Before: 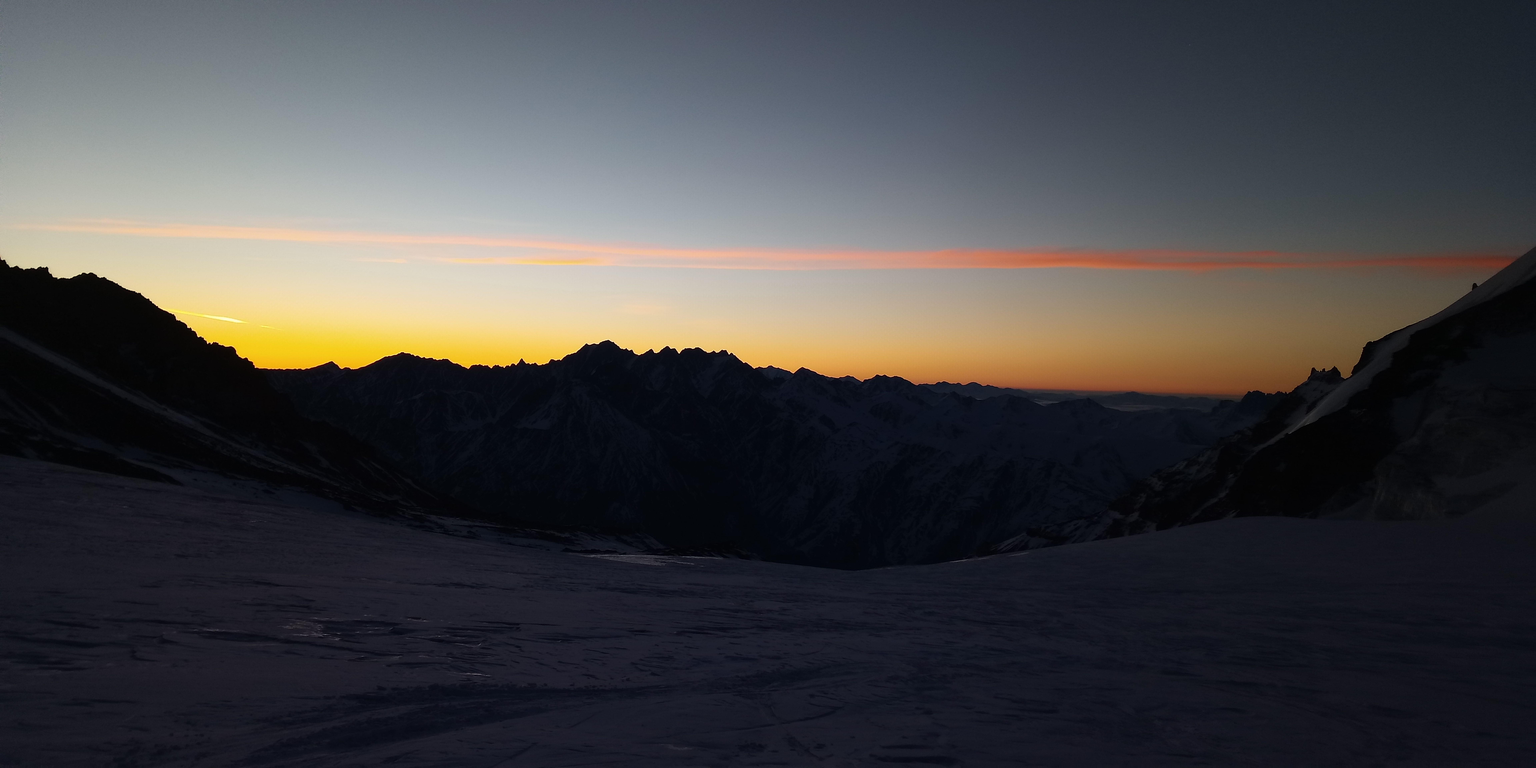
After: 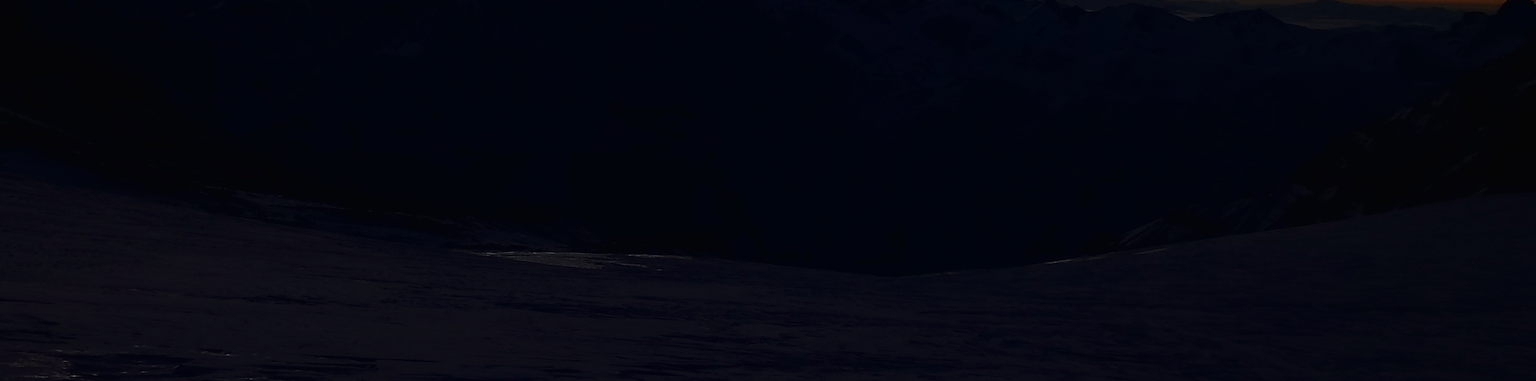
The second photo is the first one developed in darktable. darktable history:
contrast brightness saturation: contrast 0.28
tone curve: curves: ch0 [(0.016, 0.011) (0.204, 0.146) (0.515, 0.476) (0.78, 0.795) (1, 0.981)], color space Lab, linked channels, preserve colors none
crop: left 18.091%, top 51.13%, right 17.525%, bottom 16.85%
